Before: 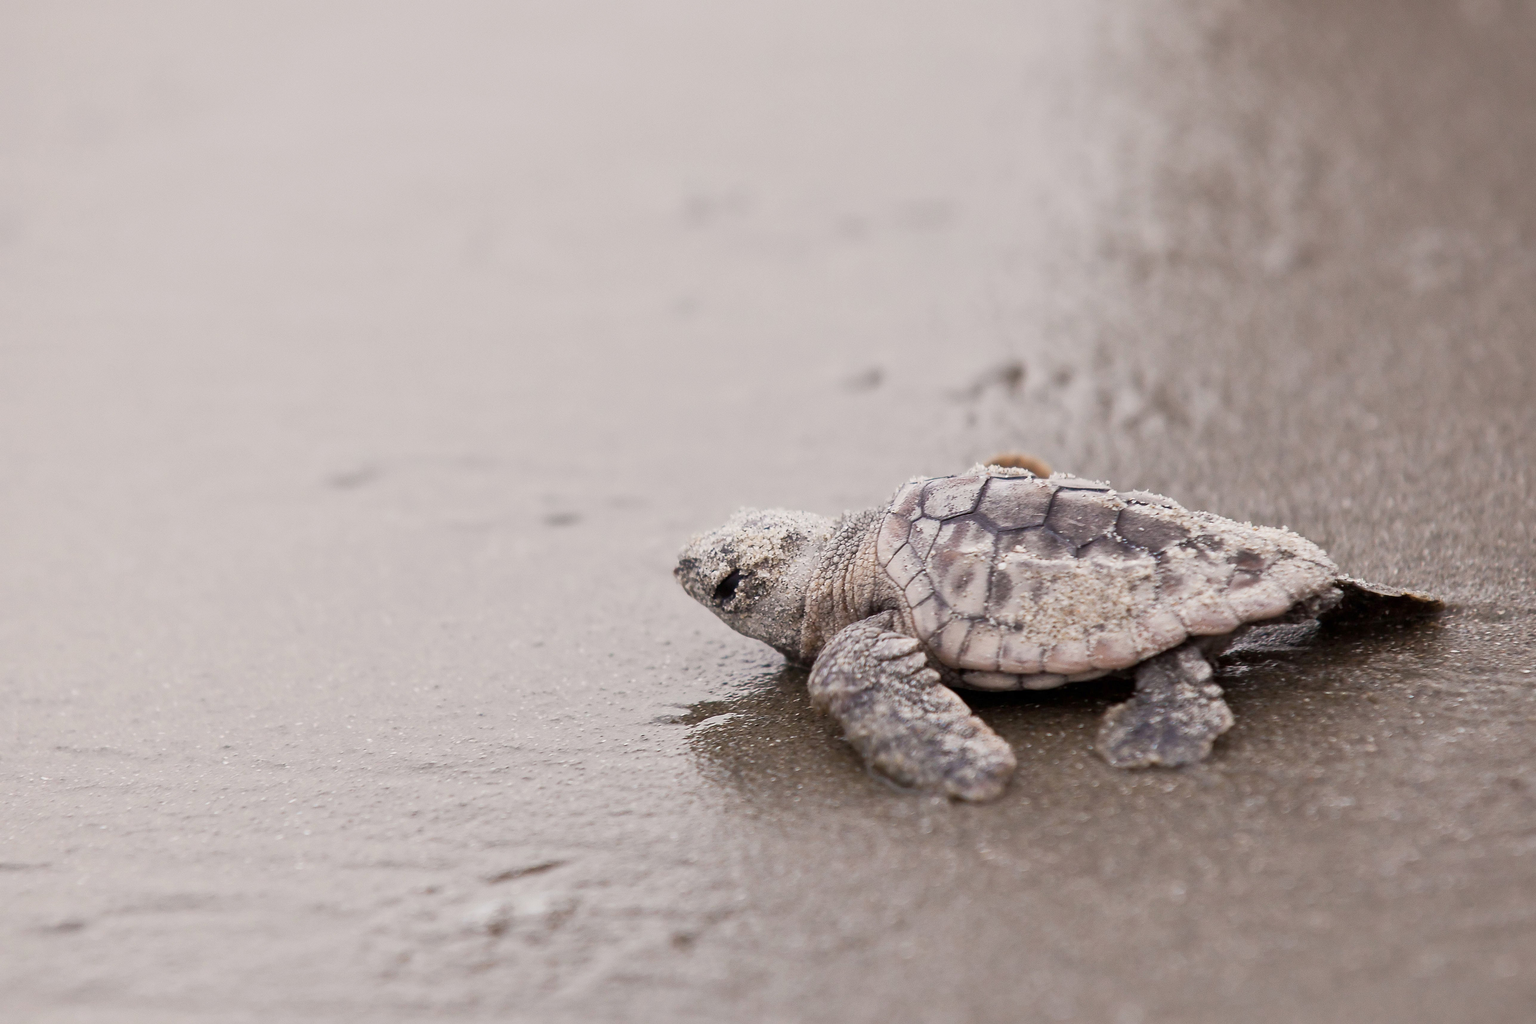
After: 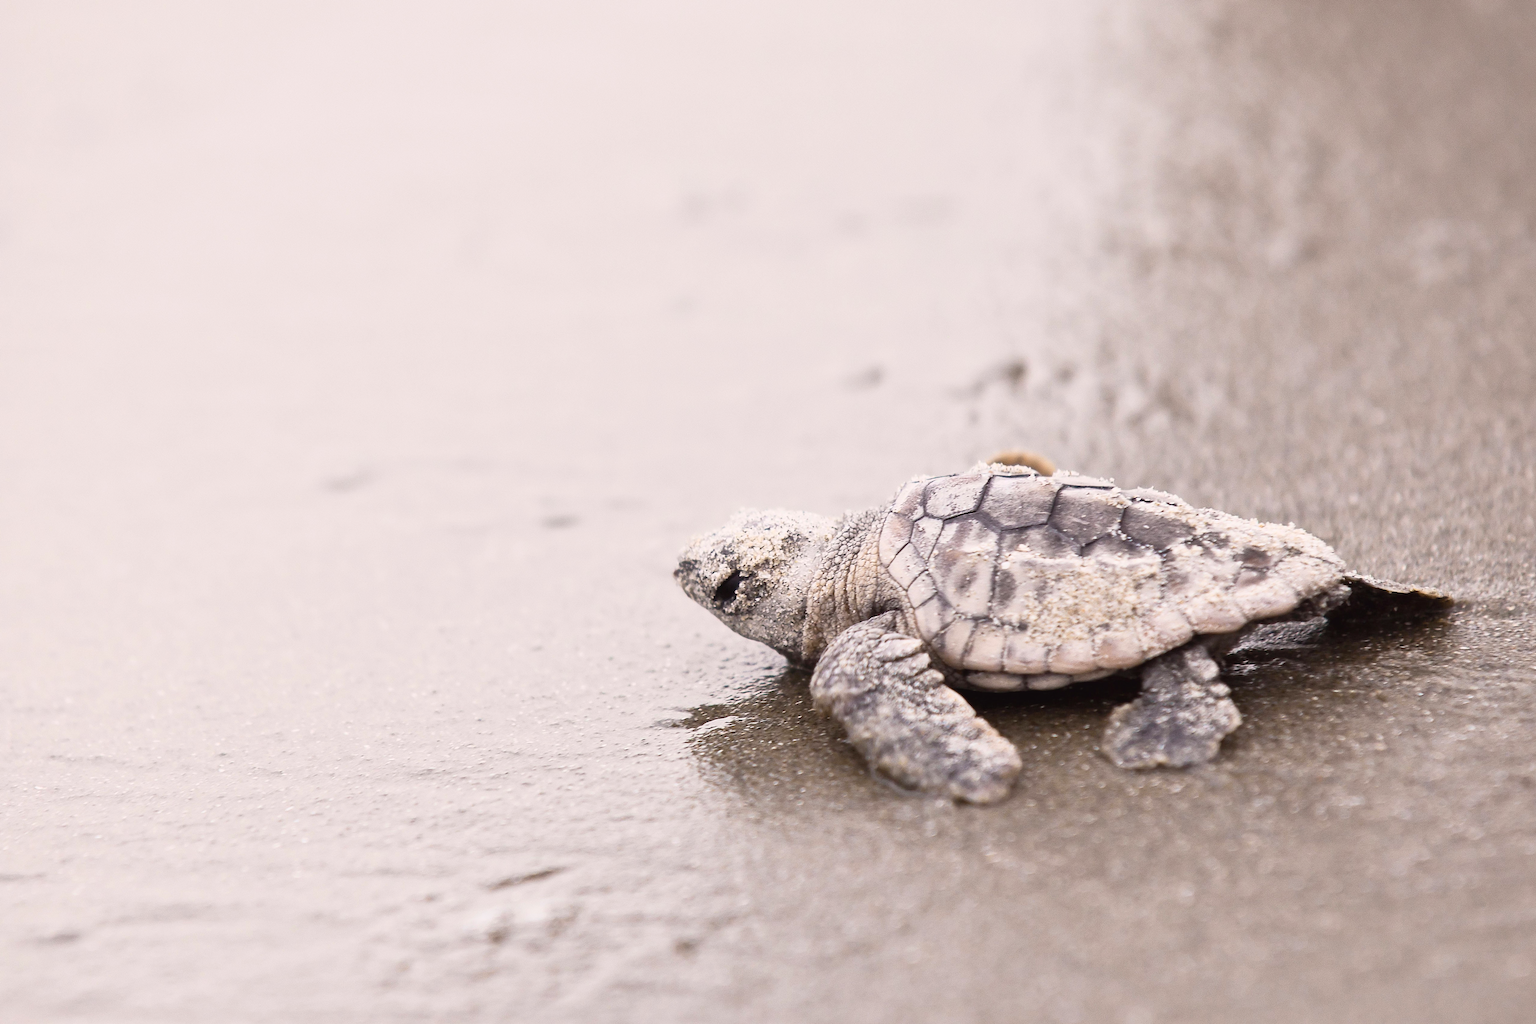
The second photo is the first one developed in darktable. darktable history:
tone curve: curves: ch0 [(0.003, 0.029) (0.202, 0.232) (0.46, 0.56) (0.611, 0.739) (0.843, 0.941) (1, 0.99)]; ch1 [(0, 0) (0.35, 0.356) (0.45, 0.453) (0.508, 0.515) (0.617, 0.601) (1, 1)]; ch2 [(0, 0) (0.456, 0.469) (0.5, 0.5) (0.556, 0.566) (0.635, 0.642) (1, 1)], color space Lab, independent channels, preserve colors none
rotate and perspective: rotation -0.45°, automatic cropping original format, crop left 0.008, crop right 0.992, crop top 0.012, crop bottom 0.988
